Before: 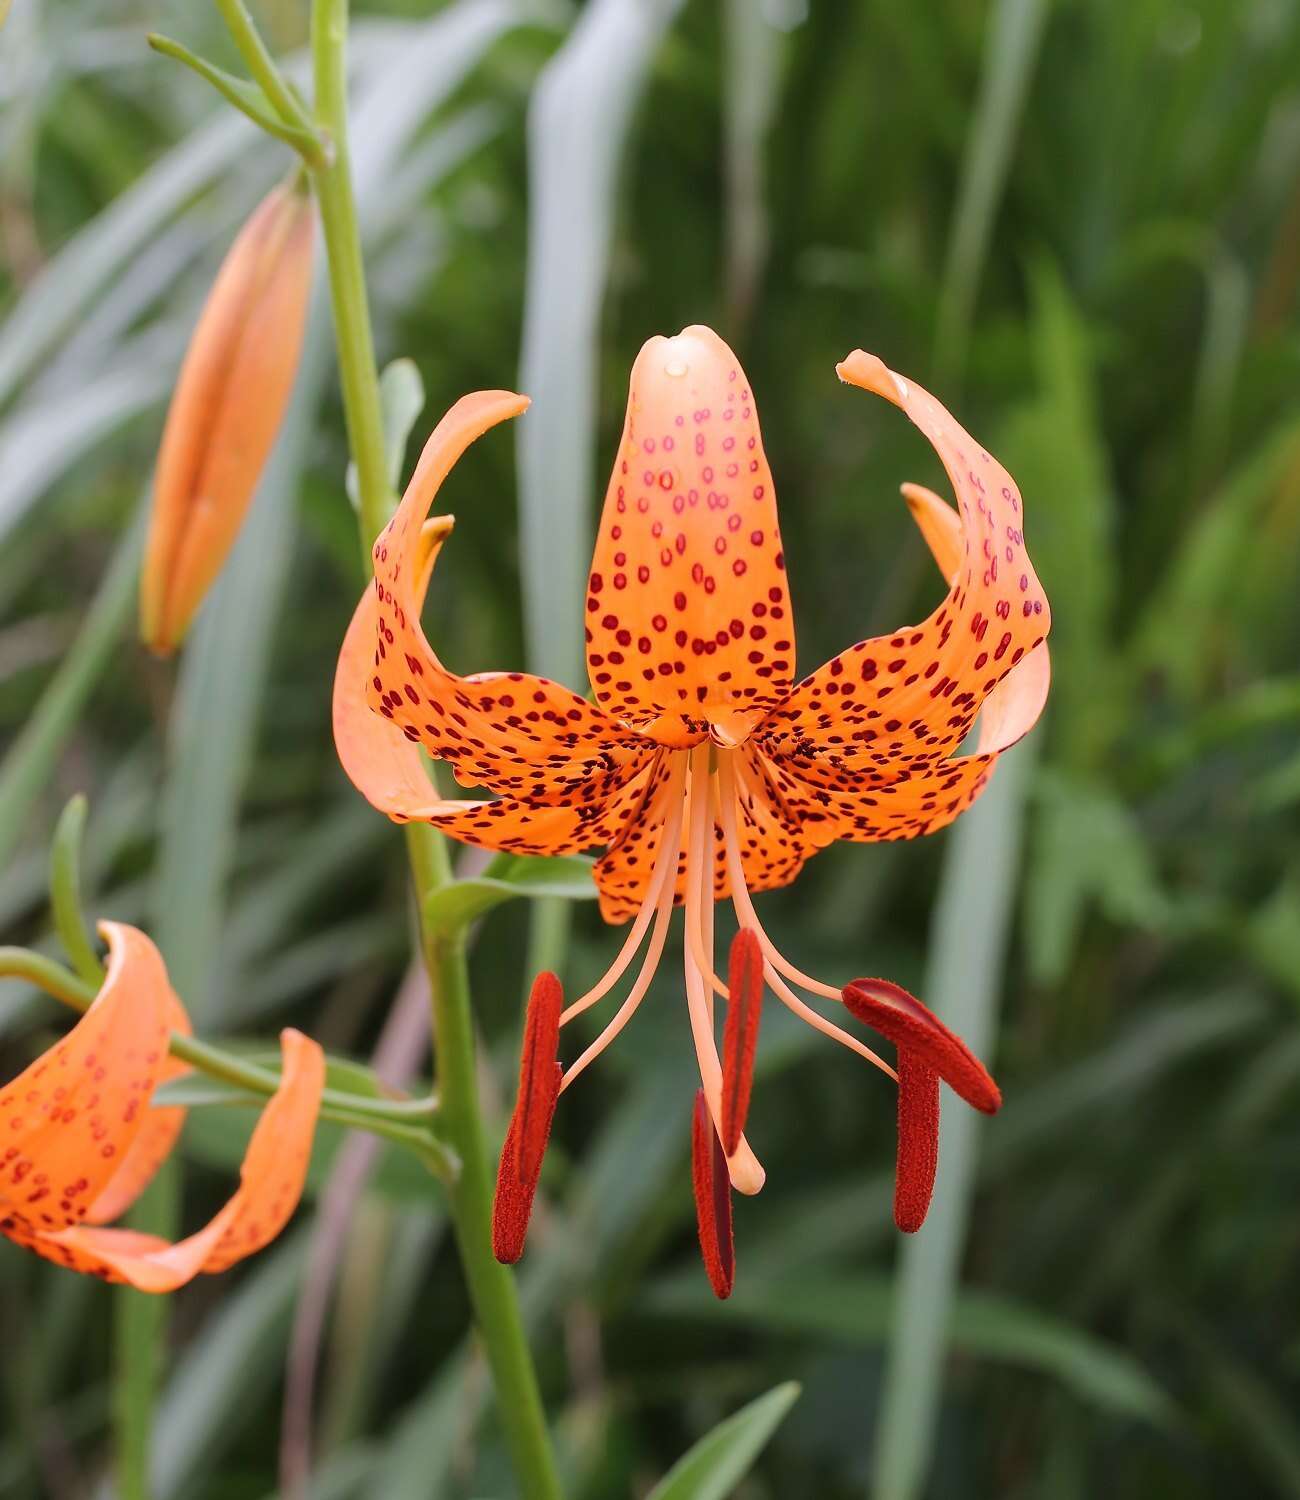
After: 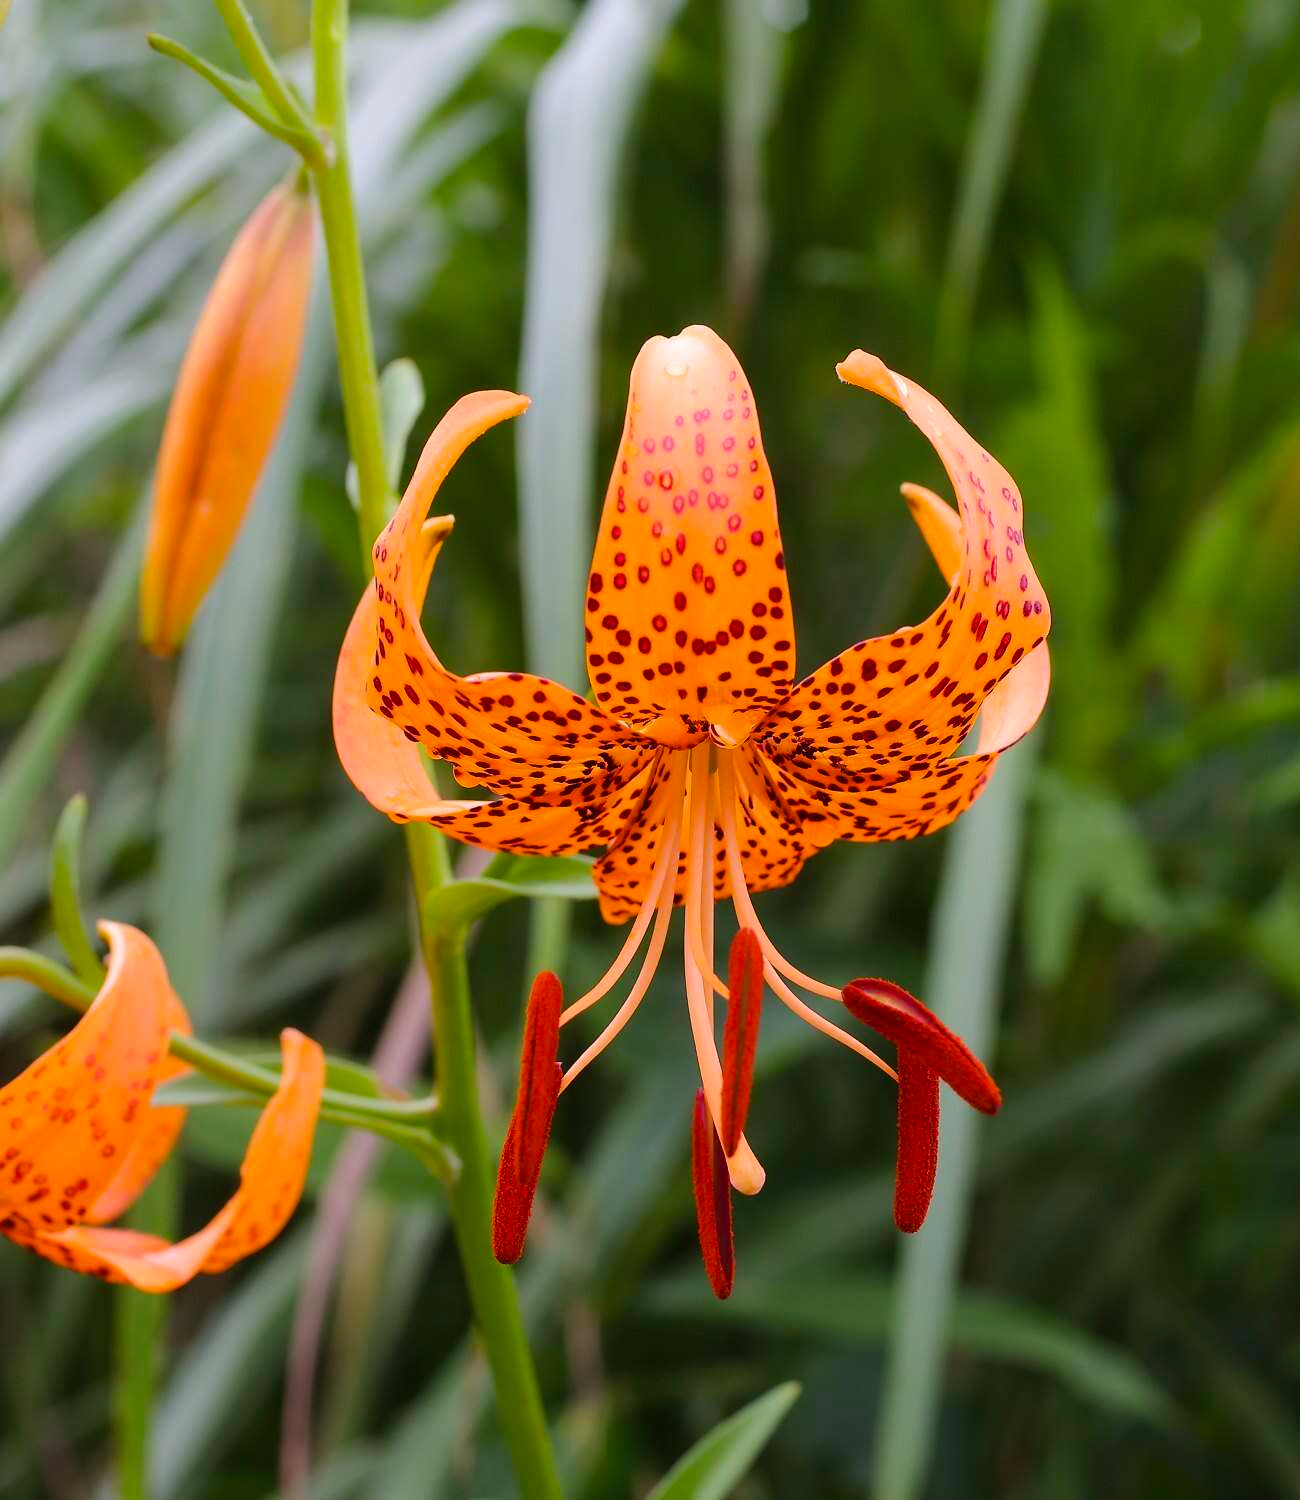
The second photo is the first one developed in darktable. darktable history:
color balance rgb: shadows lift › luminance -19.845%, perceptual saturation grading › global saturation 25.175%, global vibrance 20%
